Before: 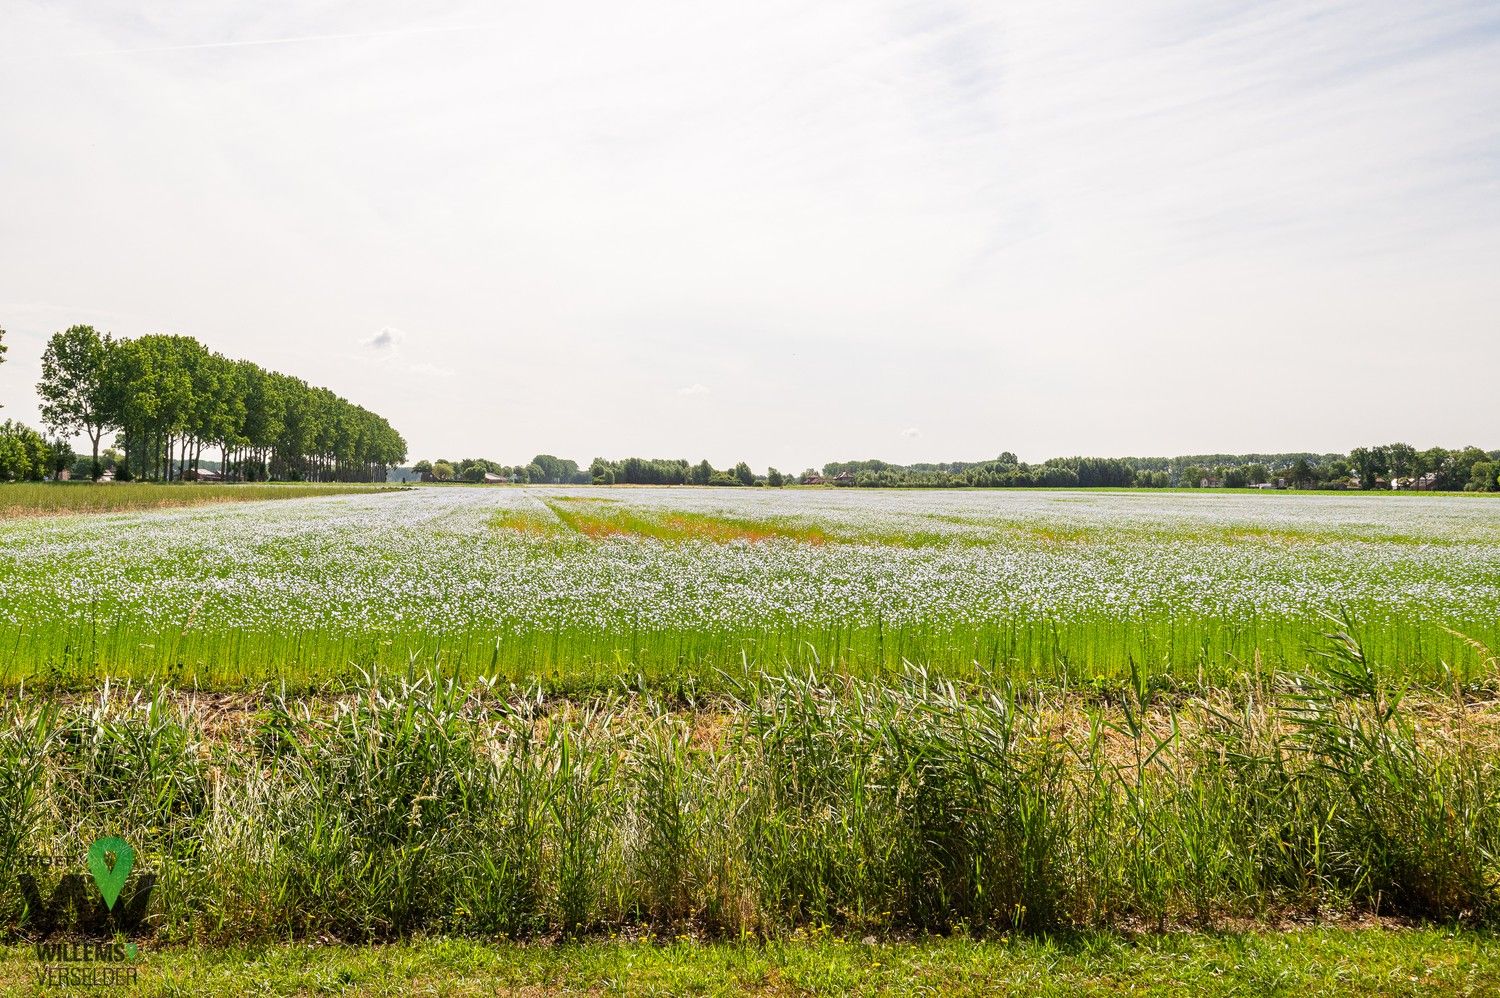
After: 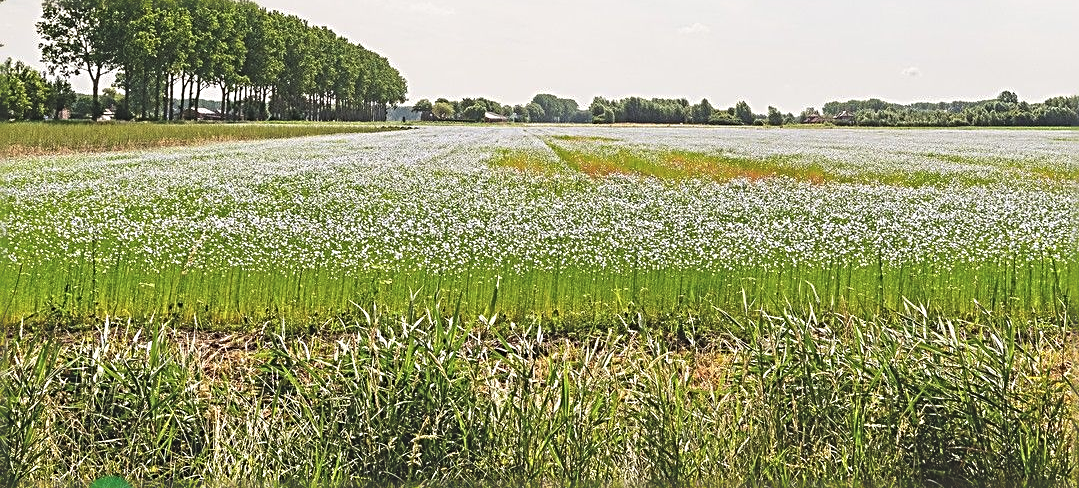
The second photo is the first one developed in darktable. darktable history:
exposure: black level correction -0.022, exposure -0.035 EV, compensate highlight preservation false
crop: top 36.204%, right 28.033%, bottom 14.854%
sharpen: radius 3.059, amount 0.77
